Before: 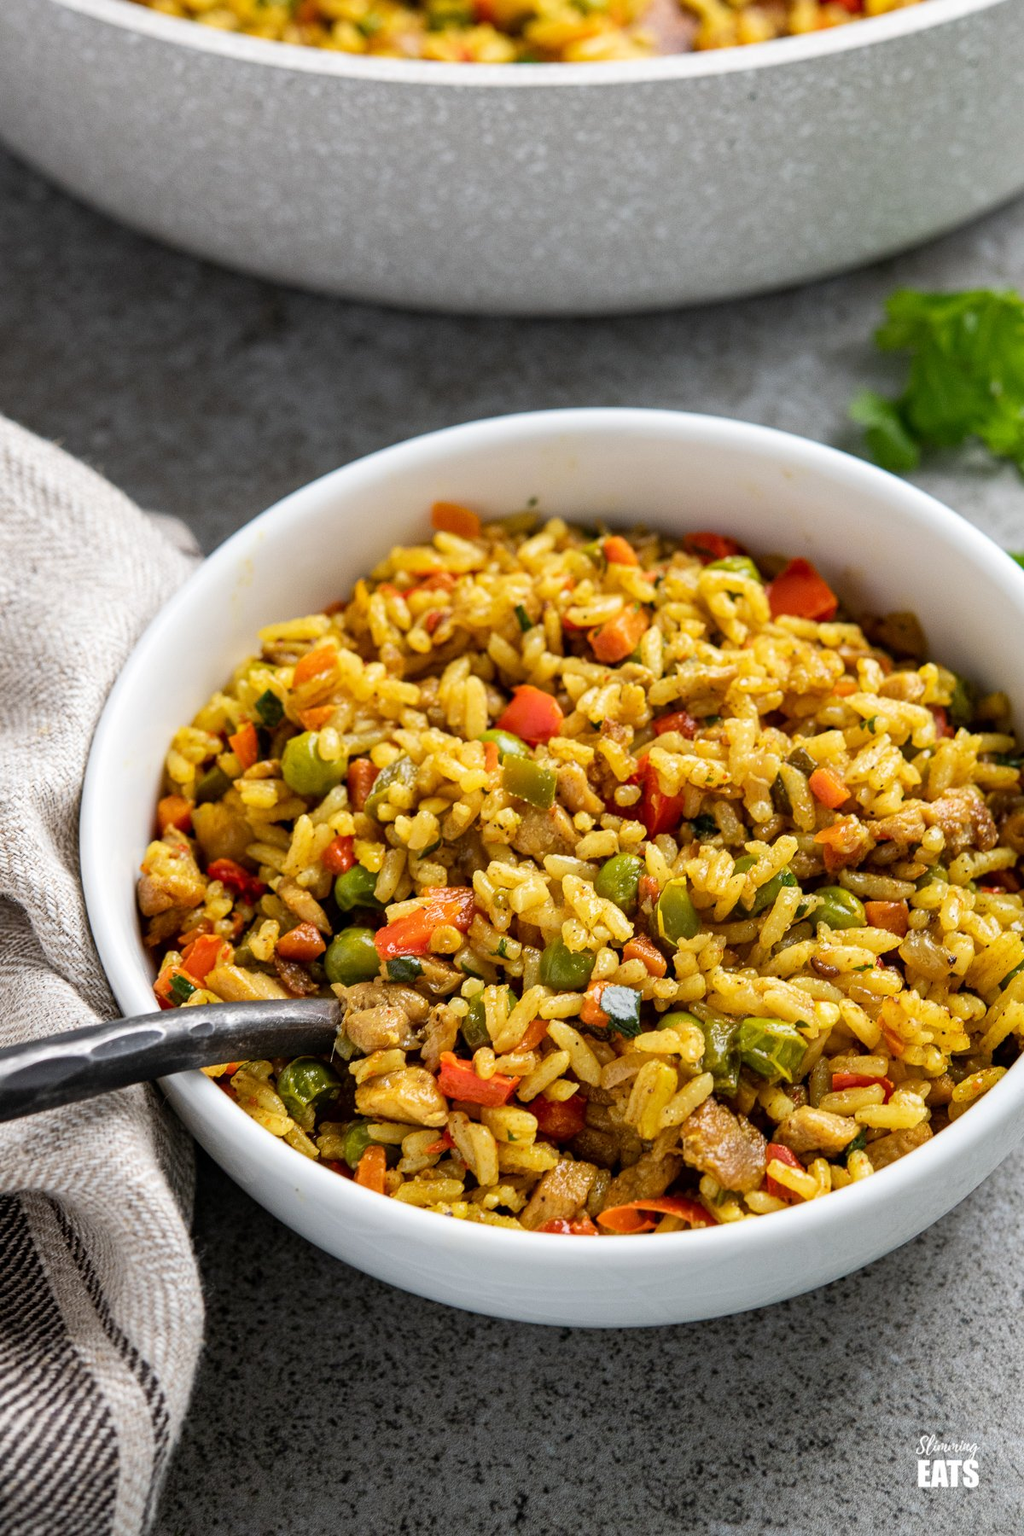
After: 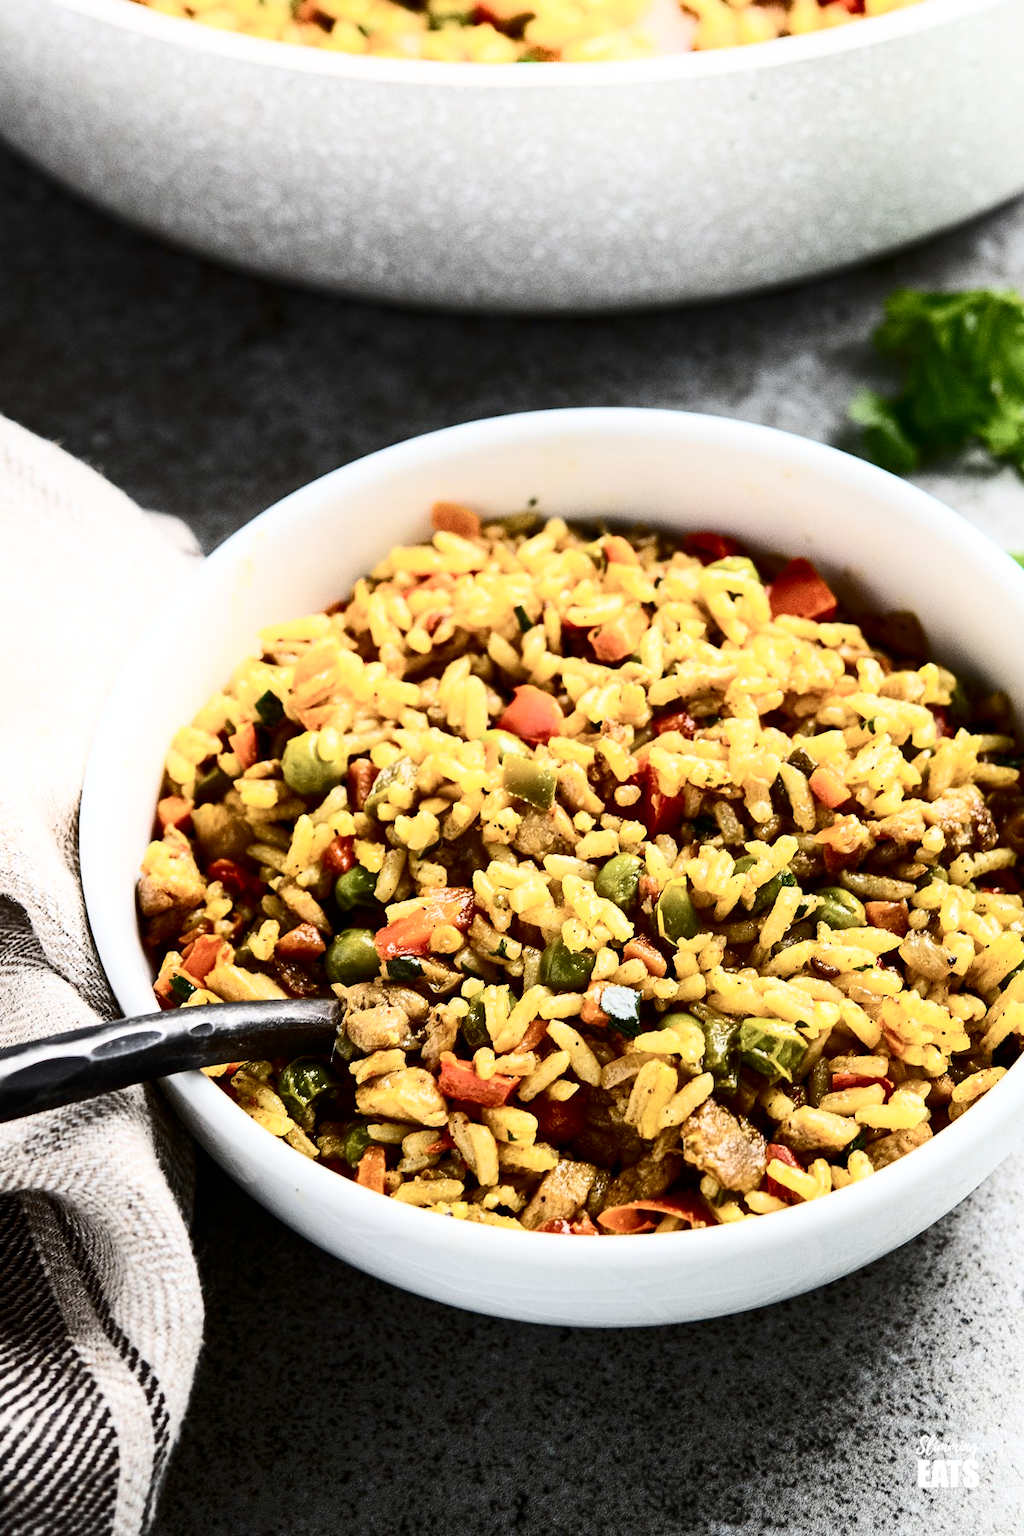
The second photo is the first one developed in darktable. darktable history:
contrast brightness saturation: contrast 0.493, saturation -0.091
shadows and highlights: shadows -21.62, highlights 98.39, highlights color adjustment 72.86%, soften with gaussian
